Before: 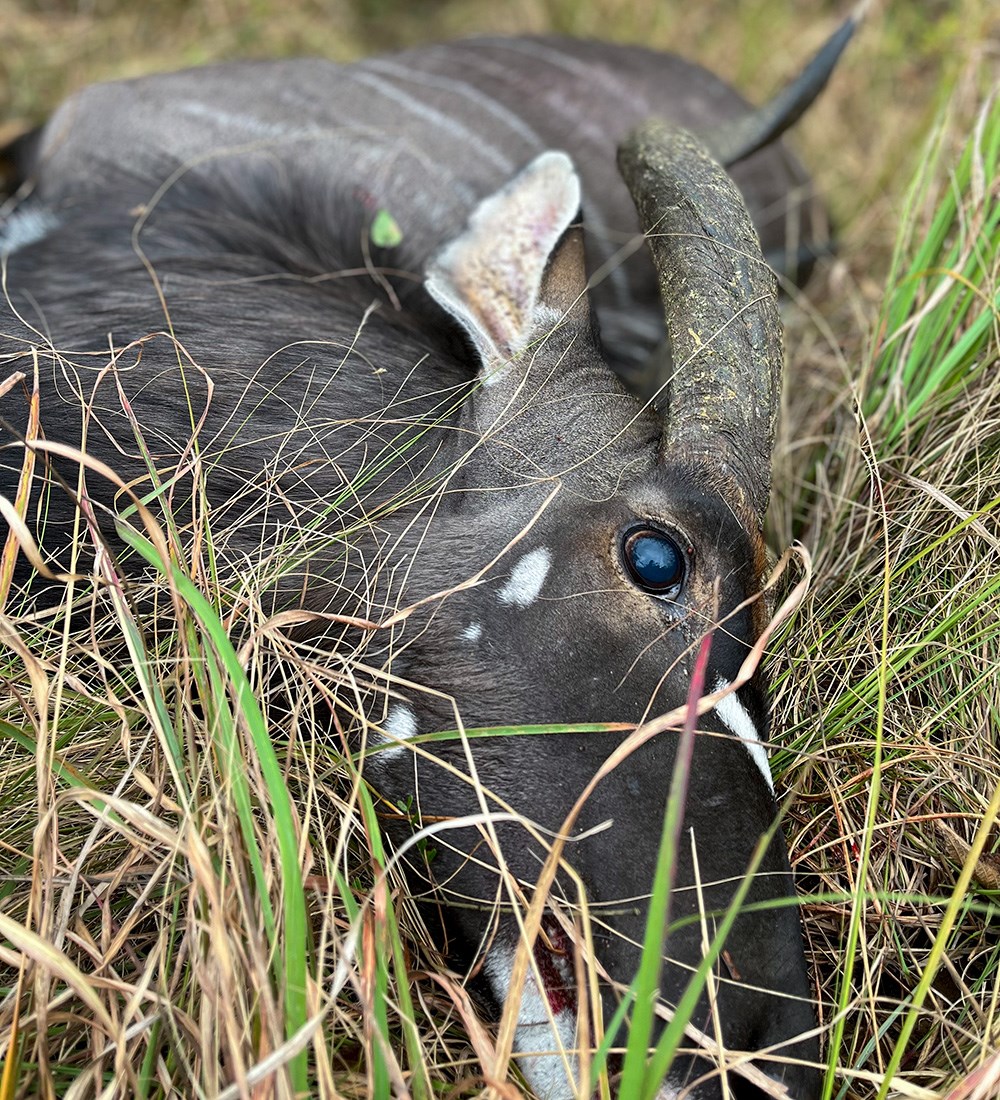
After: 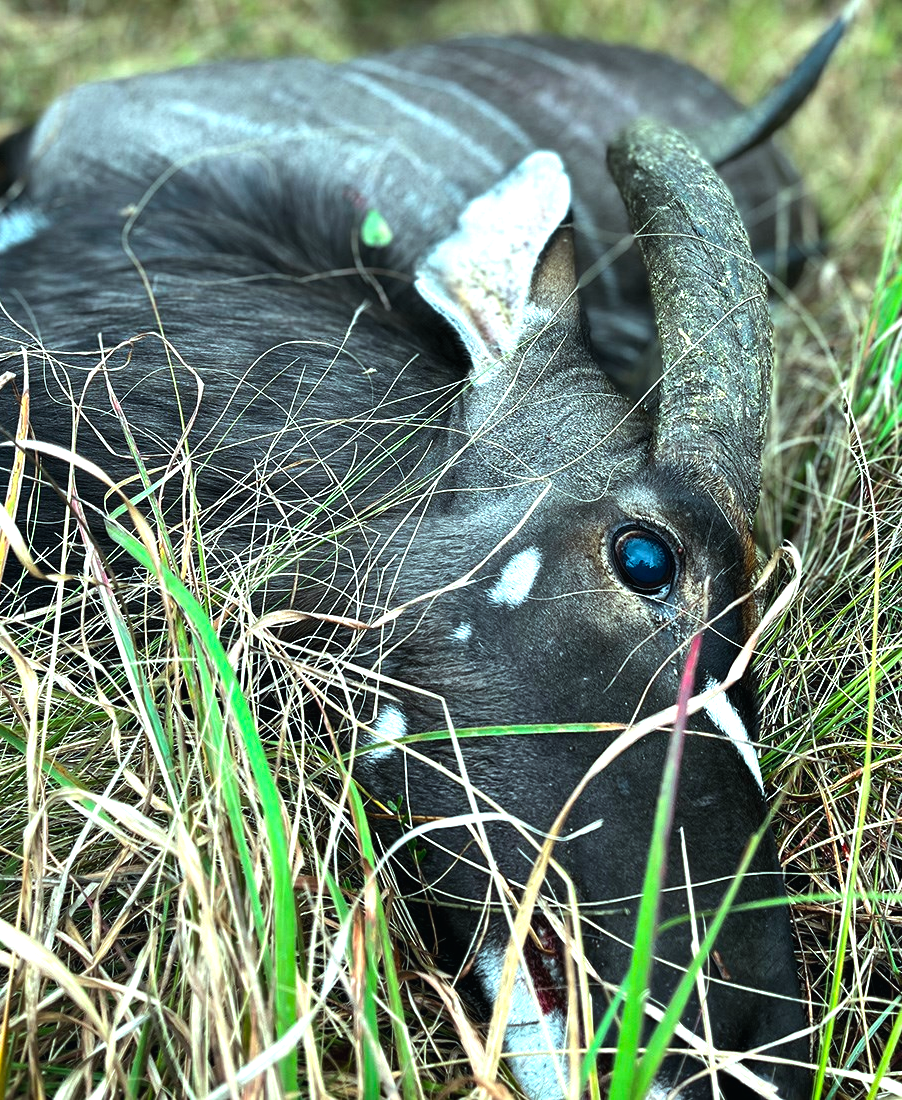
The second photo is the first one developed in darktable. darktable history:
color balance rgb: power › luminance -7.603%, power › chroma 1.088%, power › hue 216.15°, highlights gain › luminance 15.532%, highlights gain › chroma 3.943%, highlights gain › hue 208.61°, global offset › luminance 0.256%, global offset › hue 170.36°, perceptual saturation grading › global saturation 14.941%, perceptual brilliance grading › global brilliance -5.143%, perceptual brilliance grading › highlights 25.178%, perceptual brilliance grading › mid-tones 6.939%, perceptual brilliance grading › shadows -5.051%, global vibrance 9.719%
crop and rotate: left 1.023%, right 8.725%
